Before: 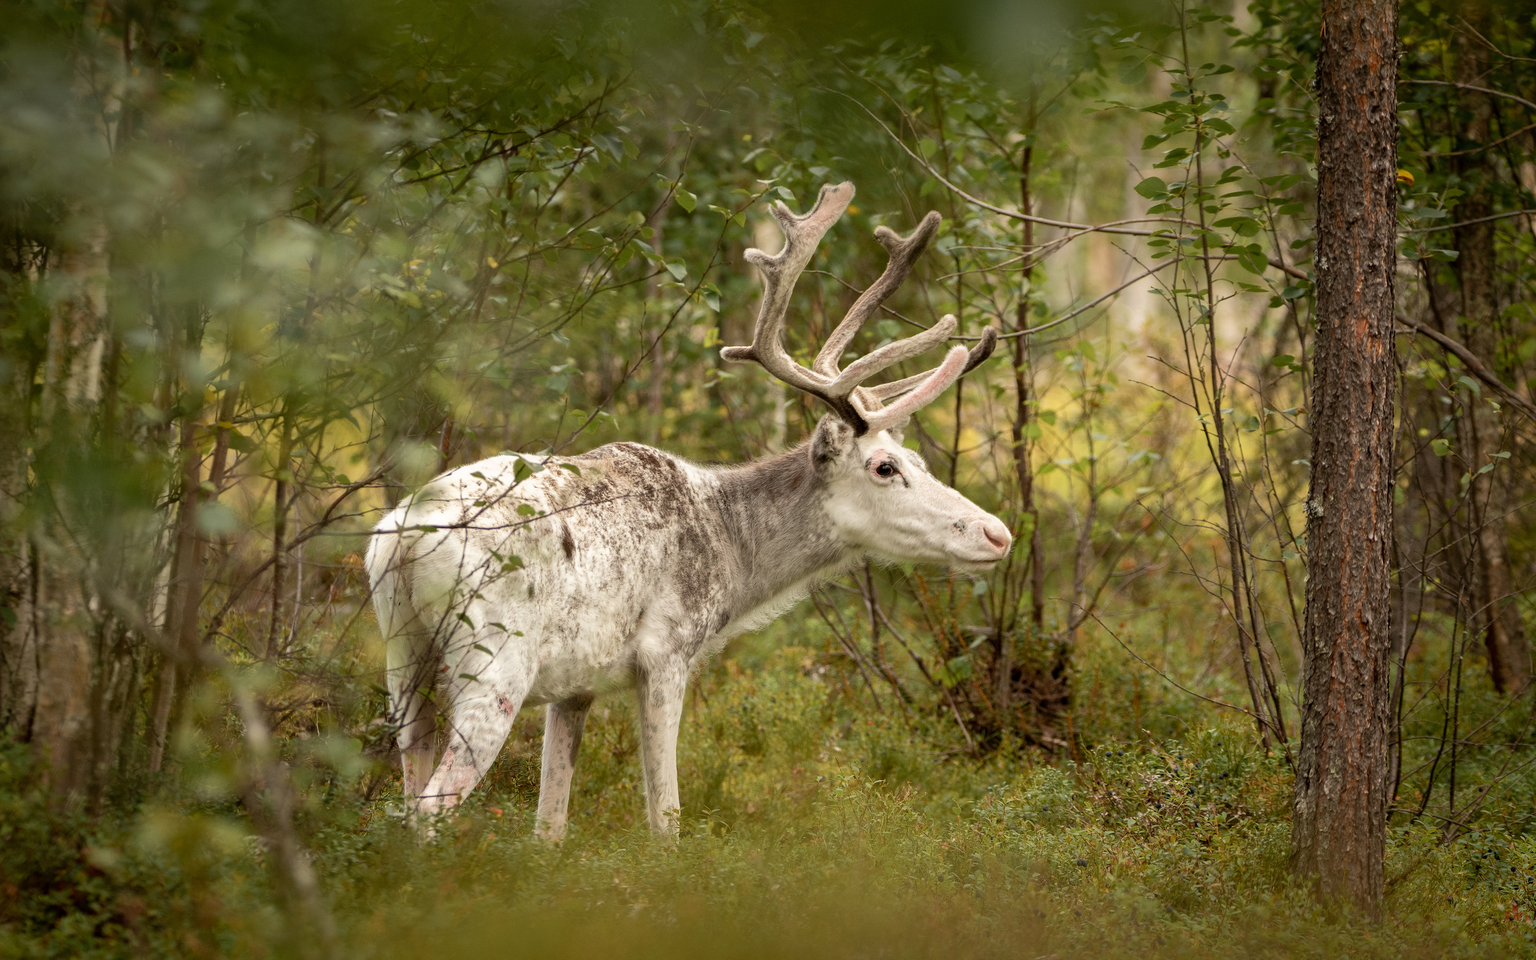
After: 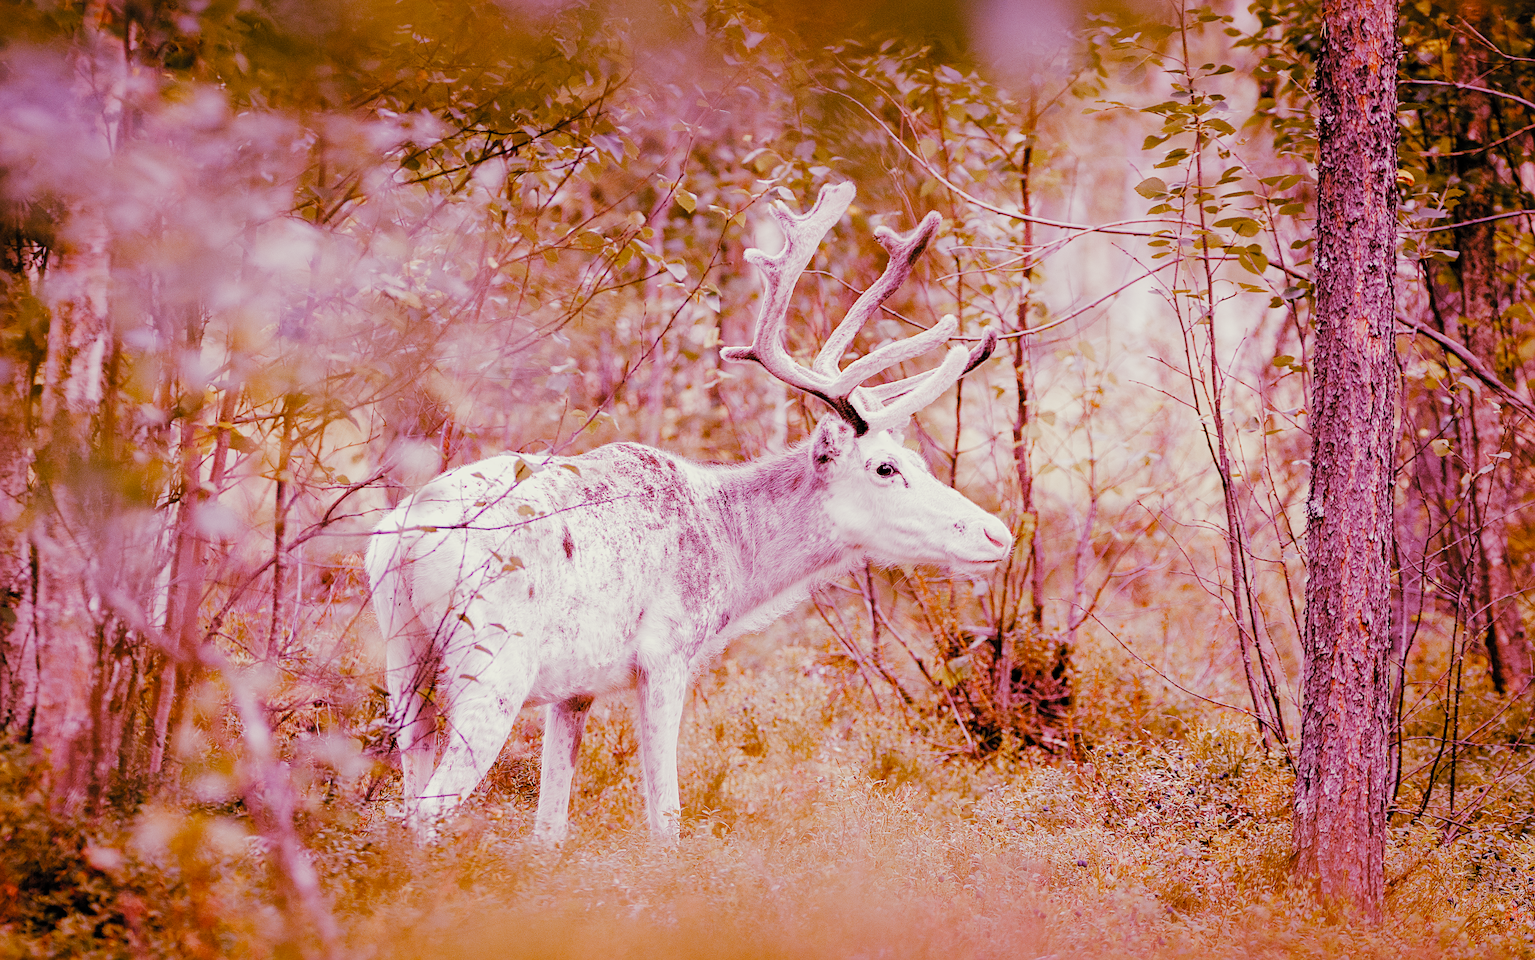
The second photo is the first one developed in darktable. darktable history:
sharpen: on, module defaults
white balance: red 1.944, blue 2.384
base curve: preserve colors none
filmic: grey point source 11.56, black point source -6.69, white point source 4.9, grey point target 18, white point target 100, output power 2.2, latitude stops 2, contrast 1.6, saturation 100, global saturation 100, balance 4.16
color correction: highlights a* -4.28, highlights b* 6.53
